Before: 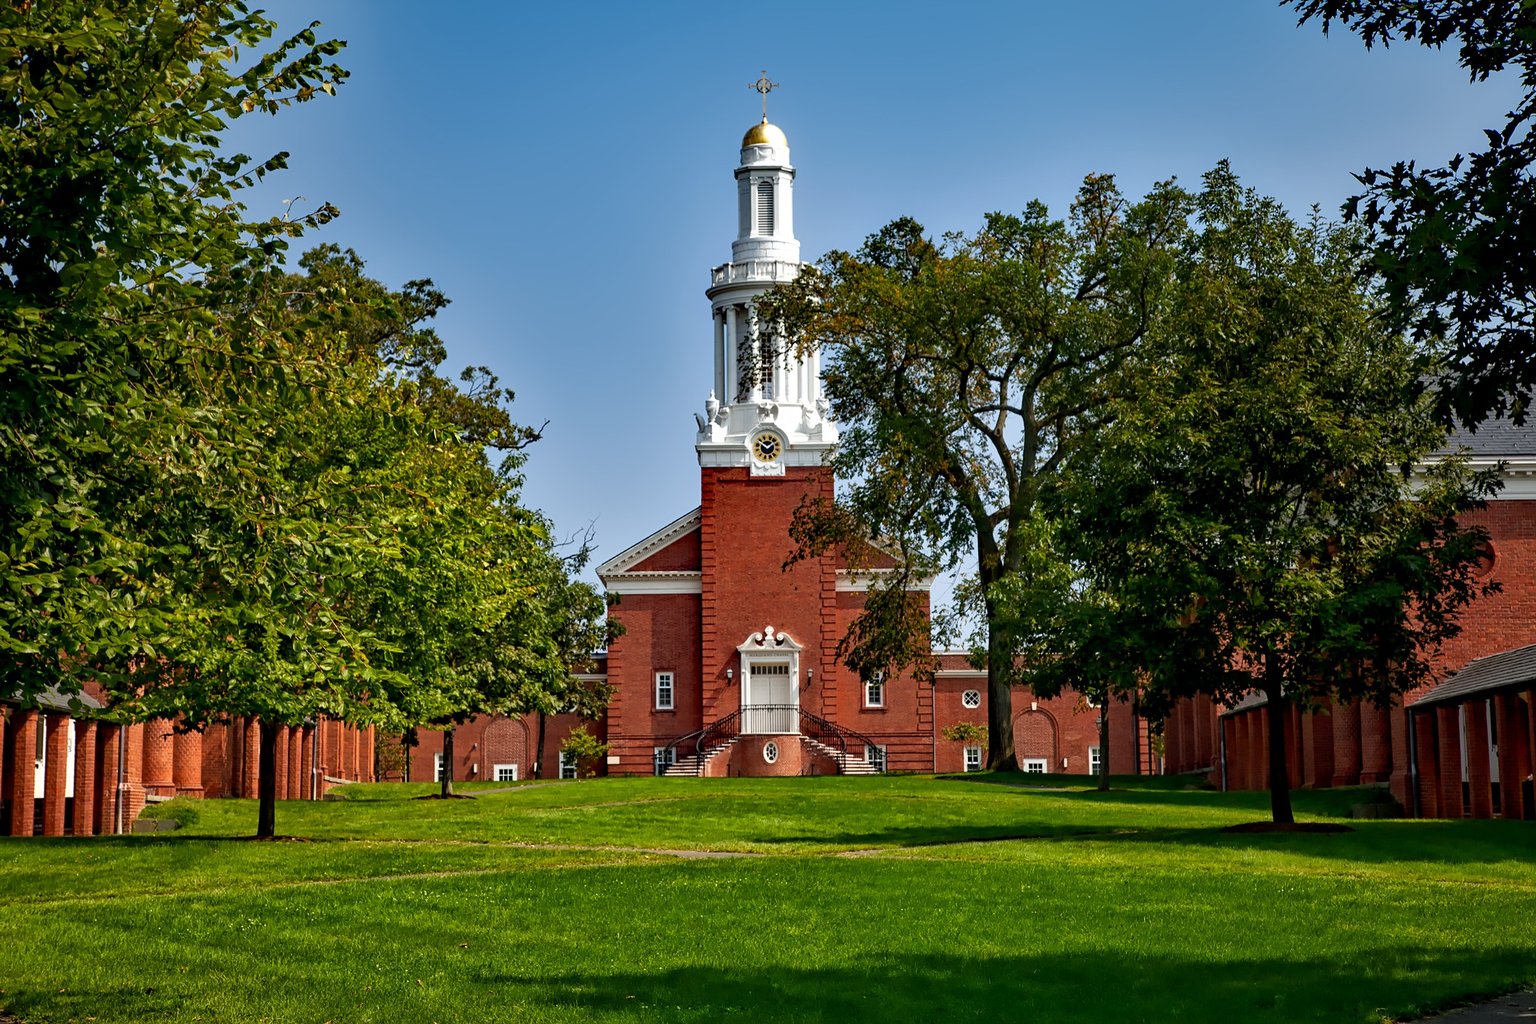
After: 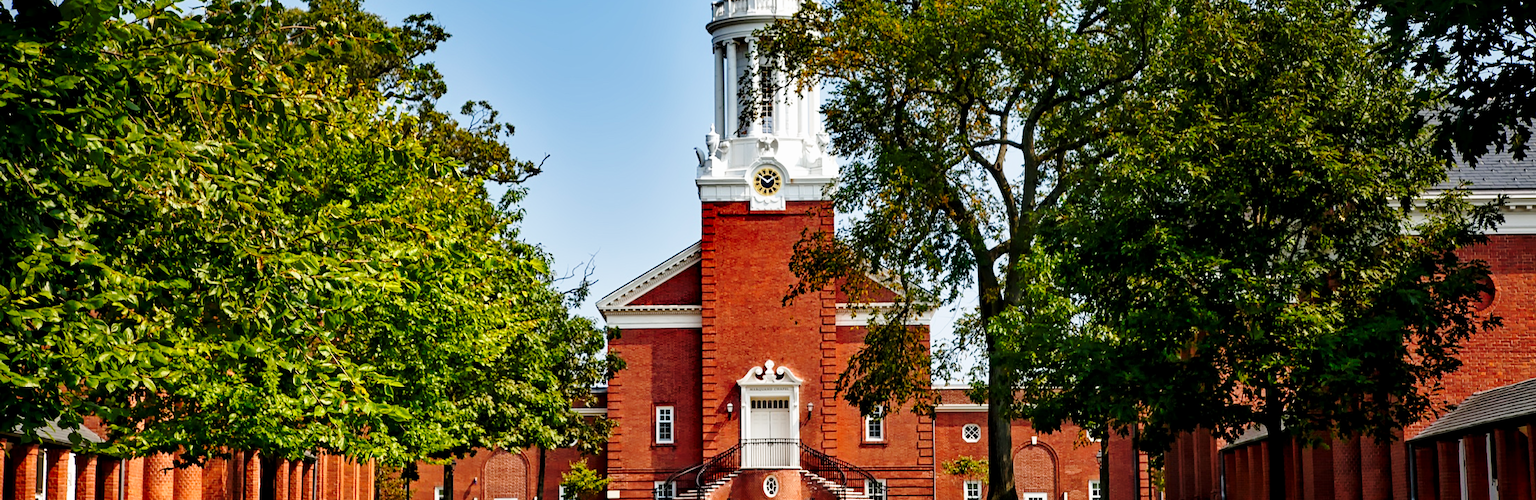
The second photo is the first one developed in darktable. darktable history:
base curve: curves: ch0 [(0, 0) (0.028, 0.03) (0.121, 0.232) (0.46, 0.748) (0.859, 0.968) (1, 1)], preserve colors none
crop and rotate: top 25.995%, bottom 25.116%
exposure: black level correction 0.001, exposure -0.122 EV, compensate exposure bias true, compensate highlight preservation false
